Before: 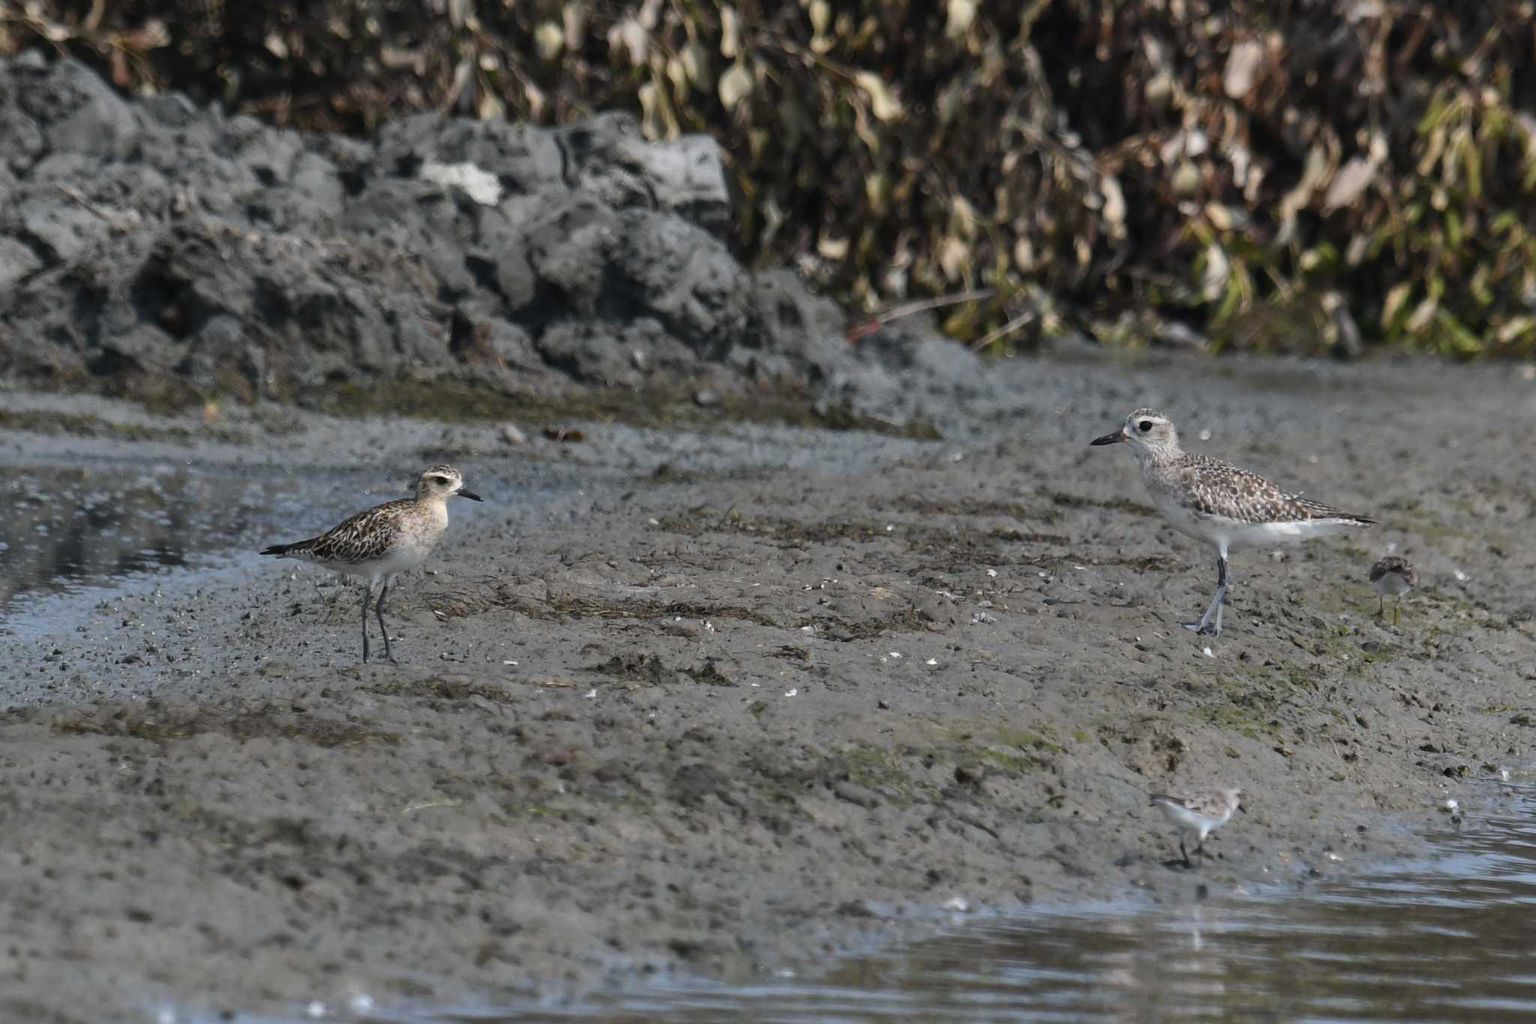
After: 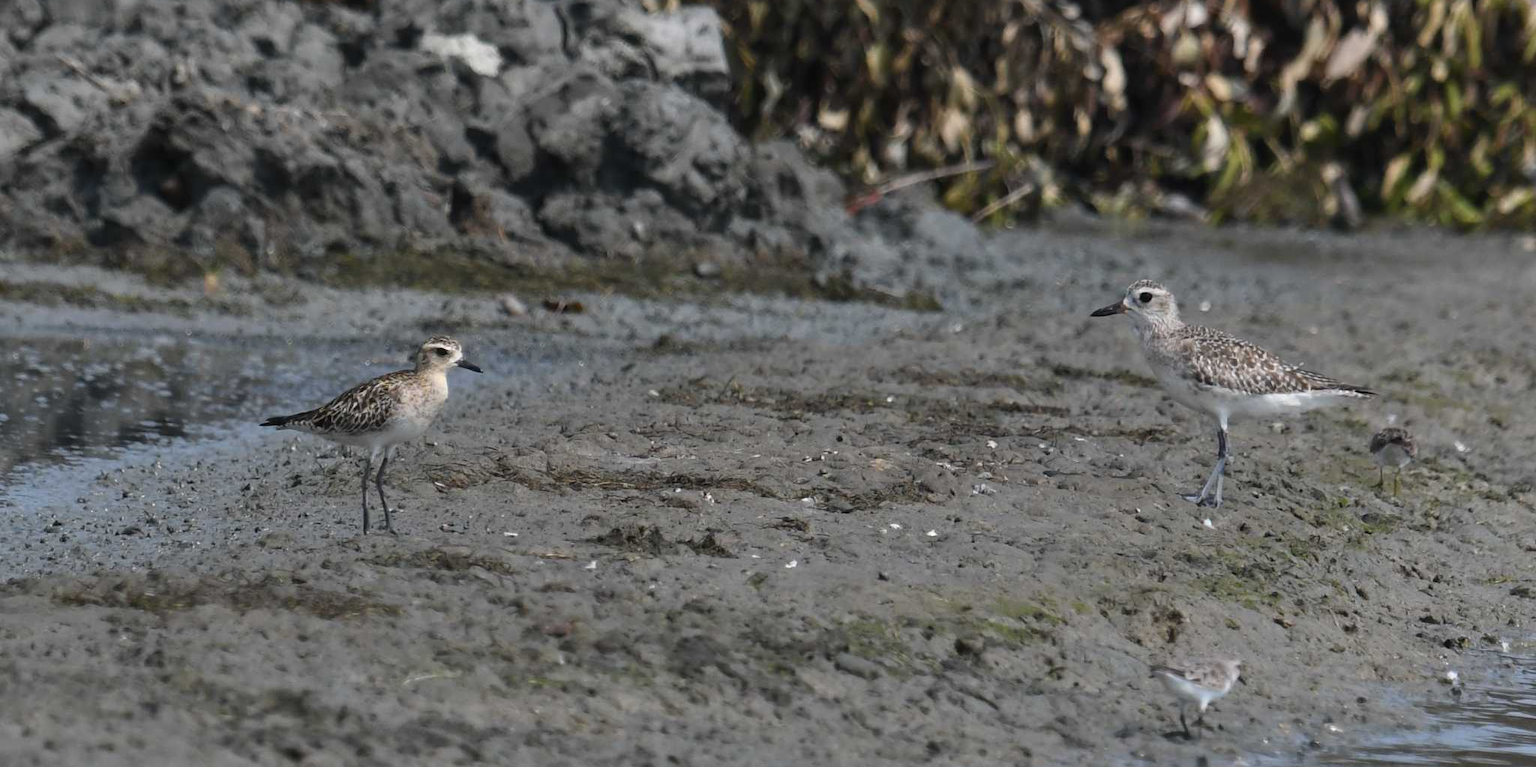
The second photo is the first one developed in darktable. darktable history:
crop and rotate: top 12.633%, bottom 12.457%
